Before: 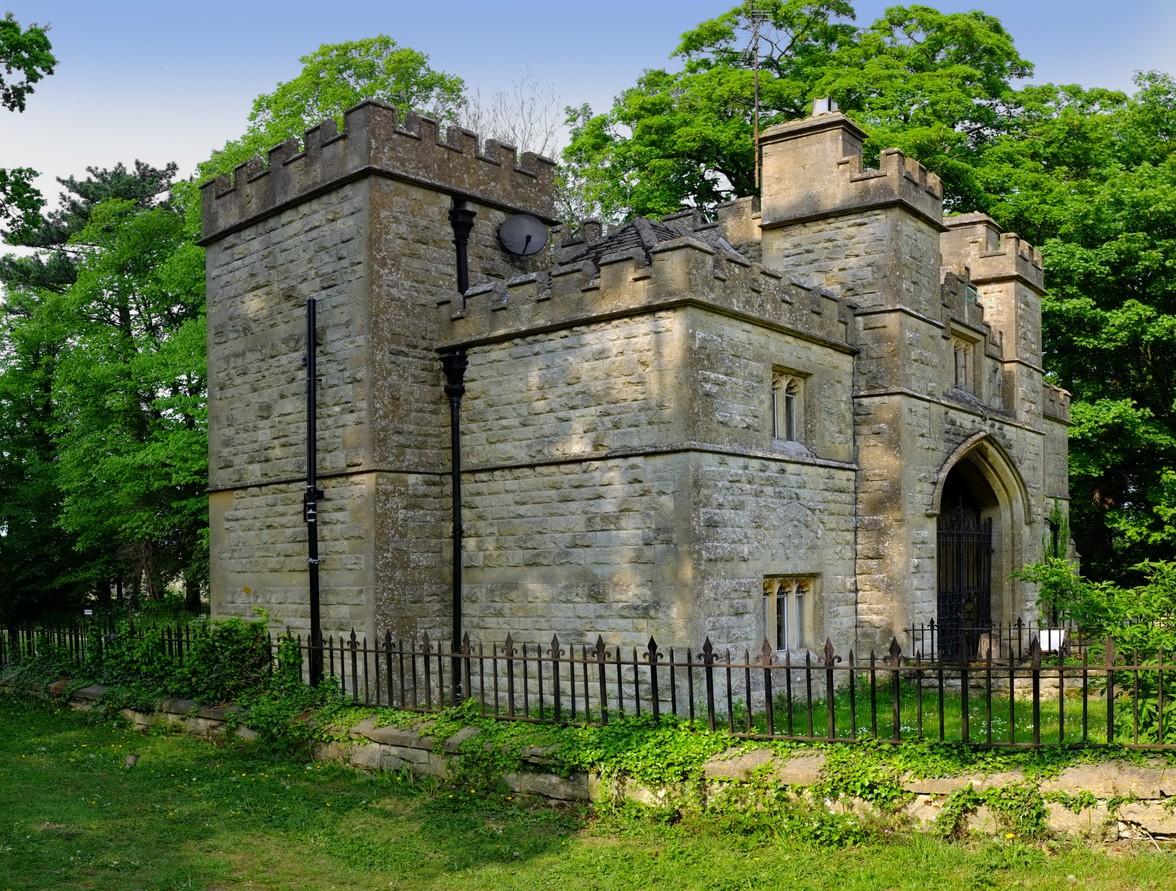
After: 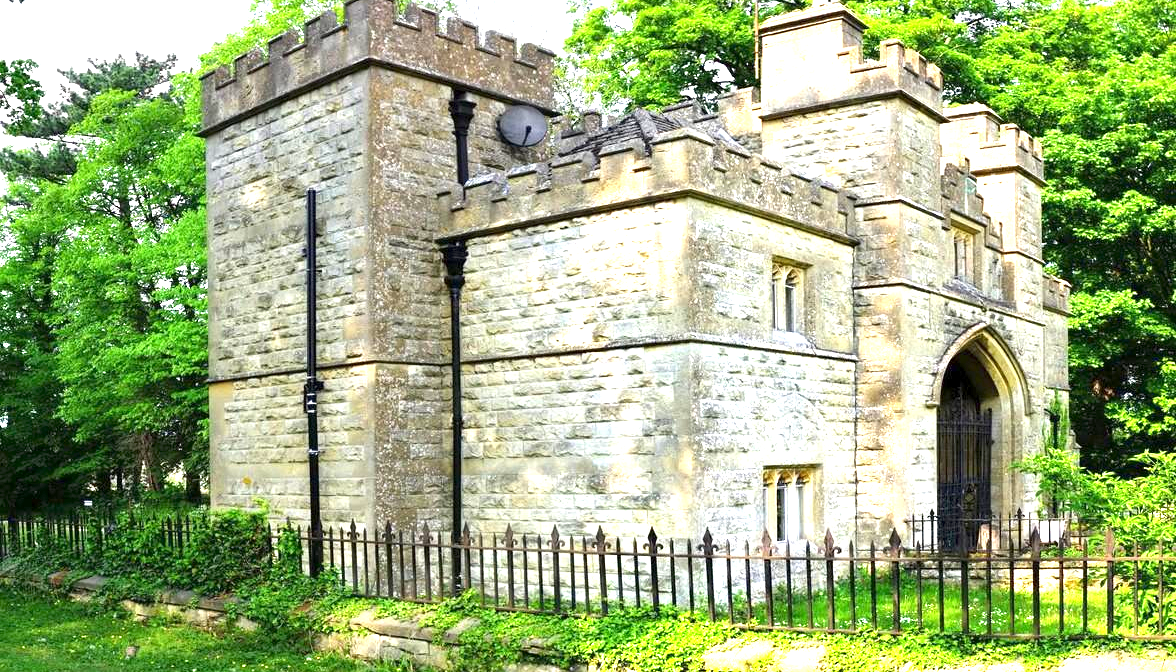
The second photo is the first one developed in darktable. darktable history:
exposure: exposure 1.988 EV, compensate highlight preservation false
crop and rotate: top 12.282%, bottom 12.223%
